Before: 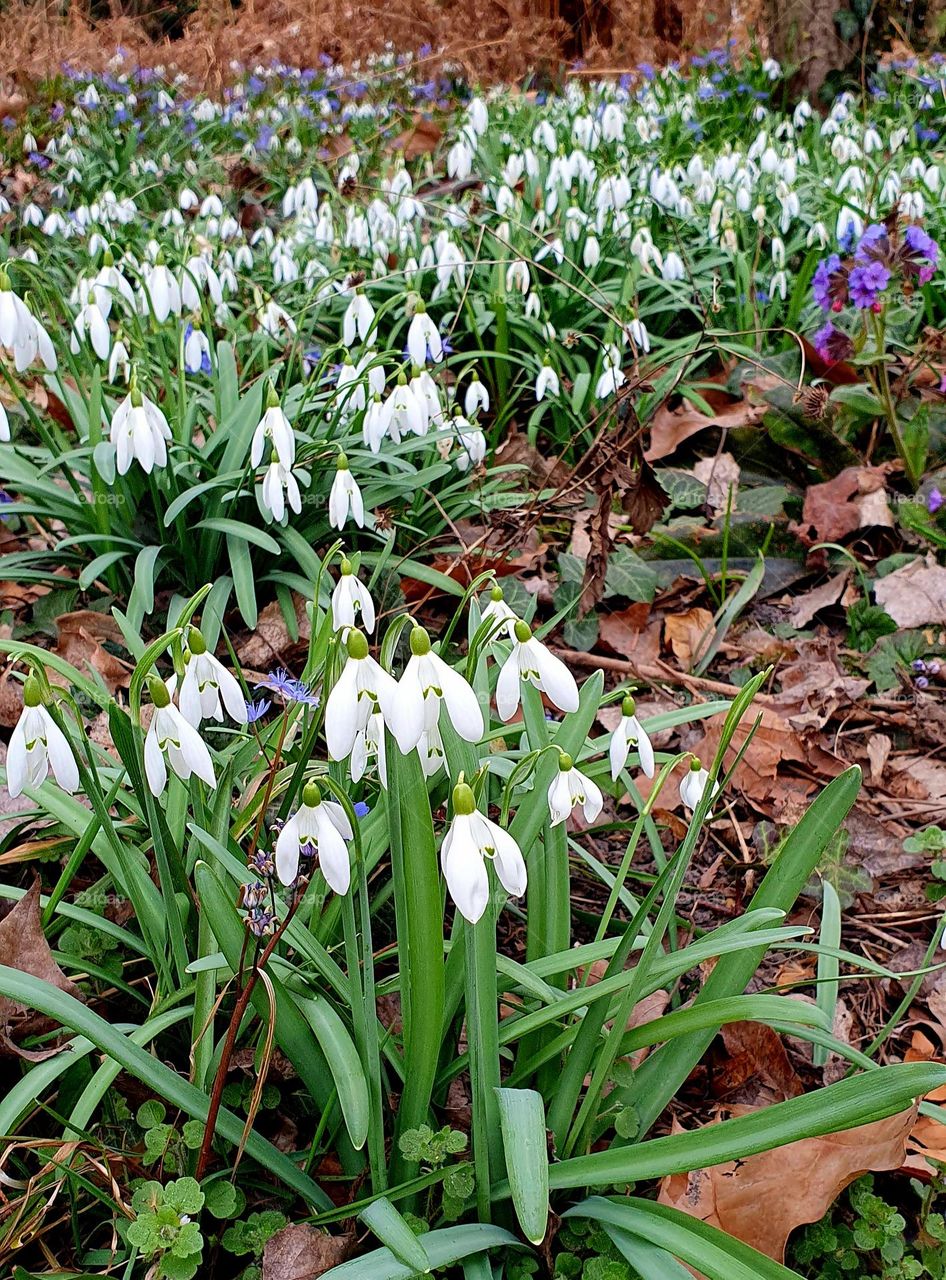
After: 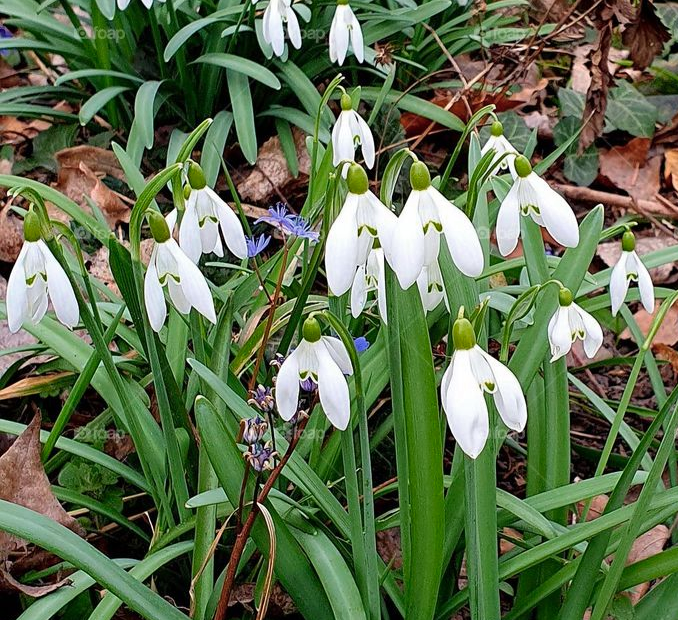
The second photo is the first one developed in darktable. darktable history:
crop: top 36.395%, right 28.309%, bottom 15.096%
color zones: curves: ch0 [(0, 0.465) (0.092, 0.596) (0.289, 0.464) (0.429, 0.453) (0.571, 0.464) (0.714, 0.455) (0.857, 0.462) (1, 0.465)]
